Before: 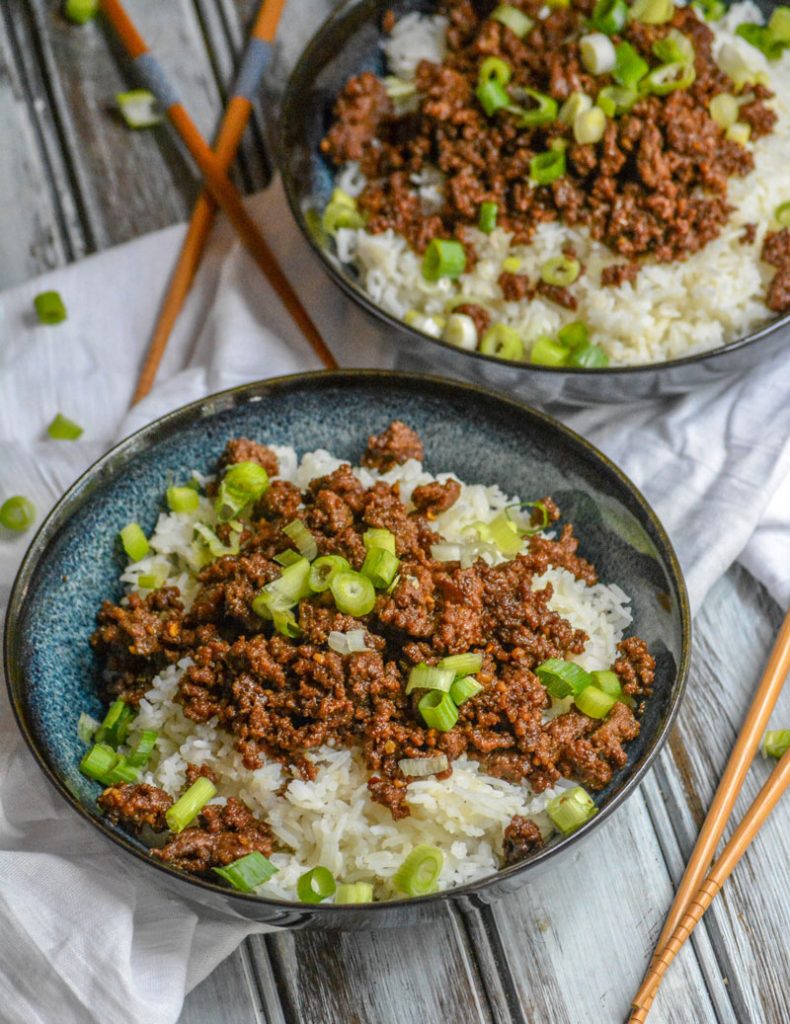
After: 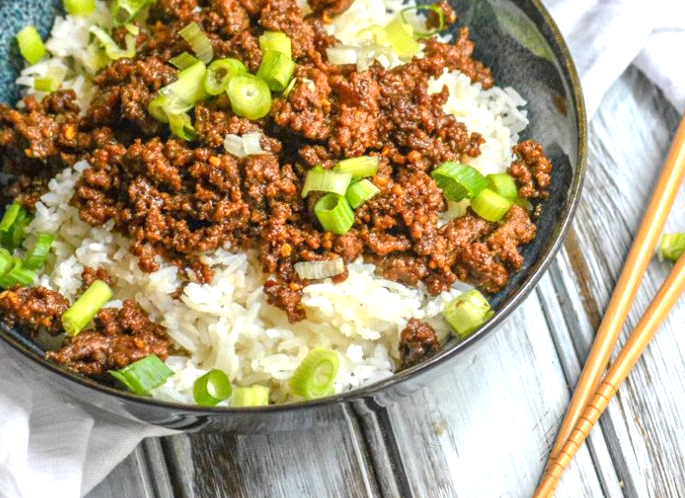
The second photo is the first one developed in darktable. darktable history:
levels: levels [0, 0.492, 0.984]
crop and rotate: left 13.275%, top 48.596%, bottom 2.757%
exposure: exposure 0.749 EV, compensate highlight preservation false
